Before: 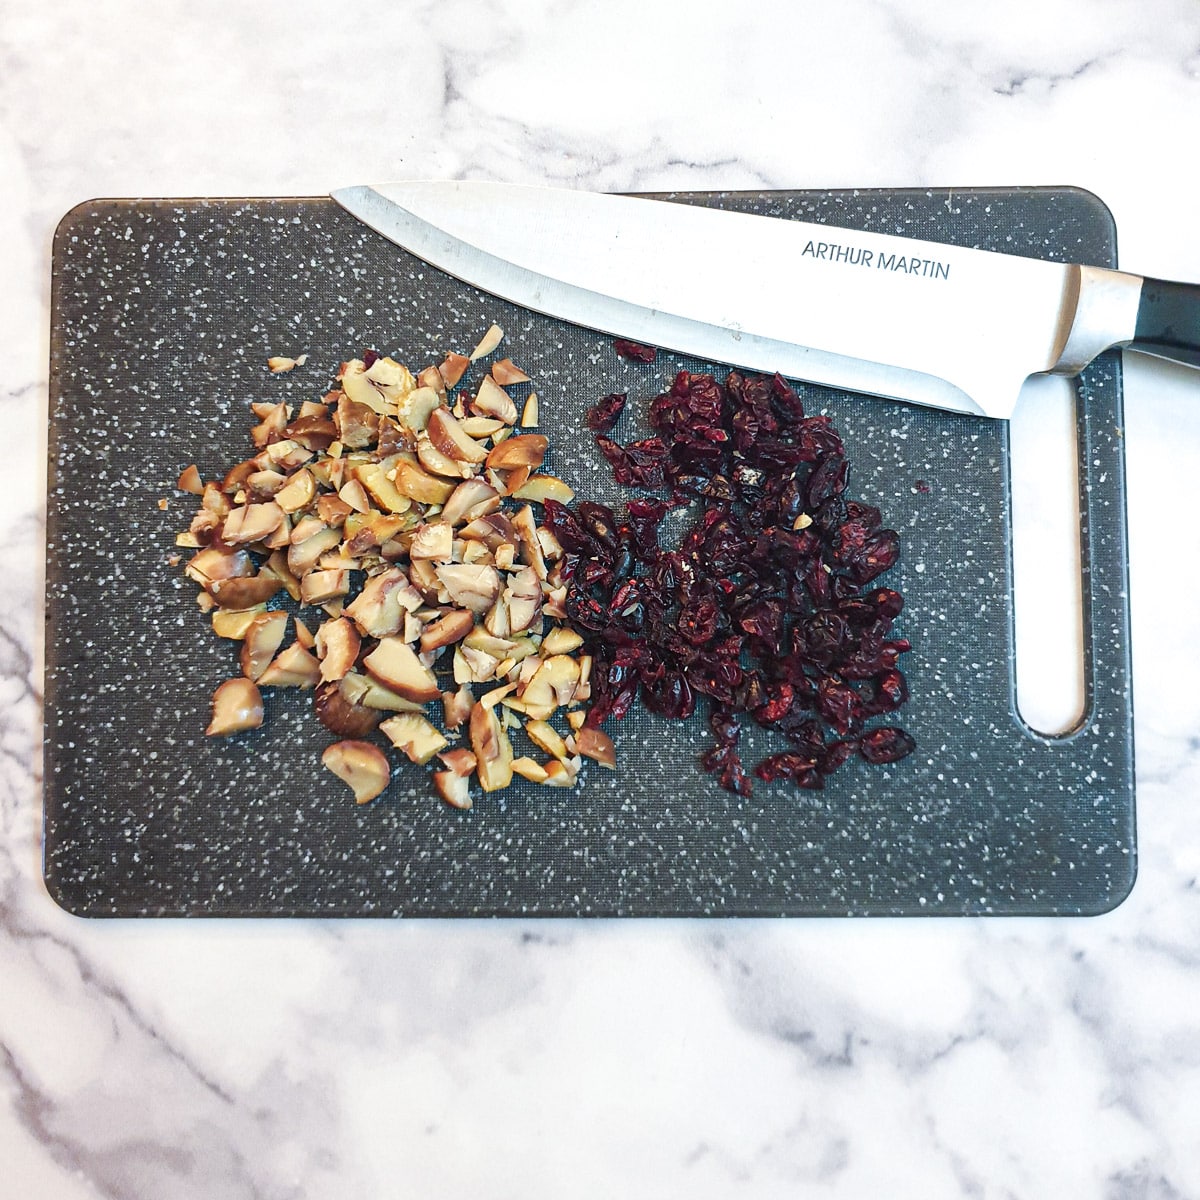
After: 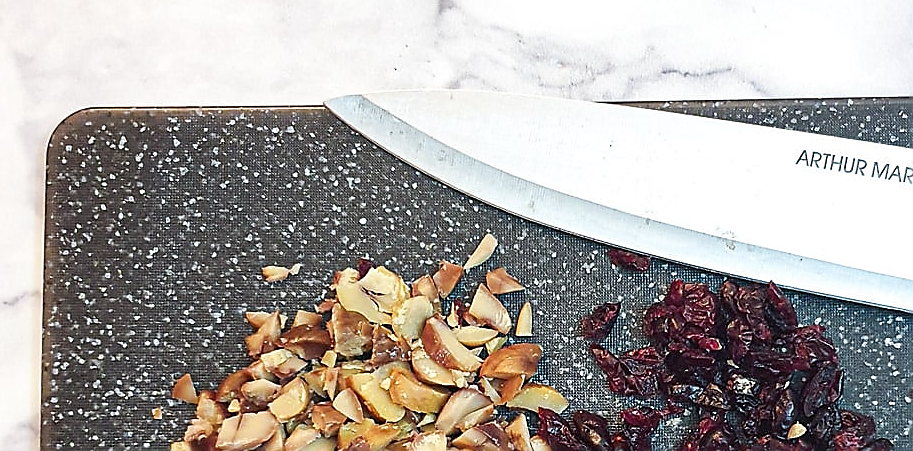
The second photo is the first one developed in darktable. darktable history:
crop: left 0.531%, top 7.632%, right 23.362%, bottom 54.729%
sharpen: radius 1.365, amount 1.265, threshold 0.799
